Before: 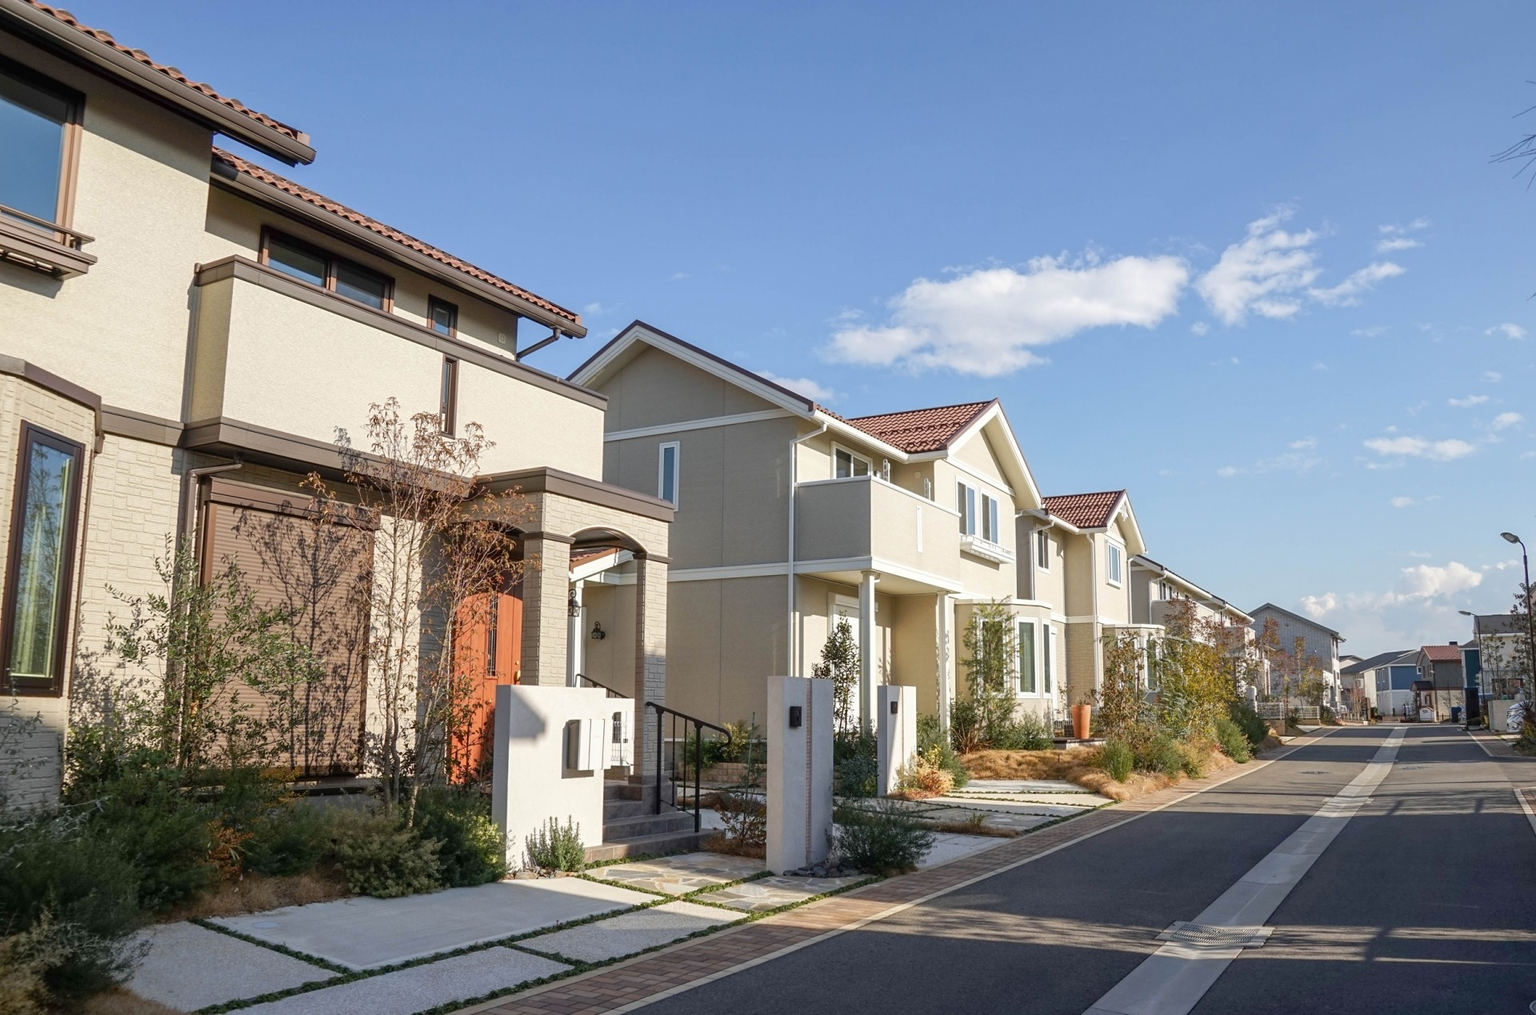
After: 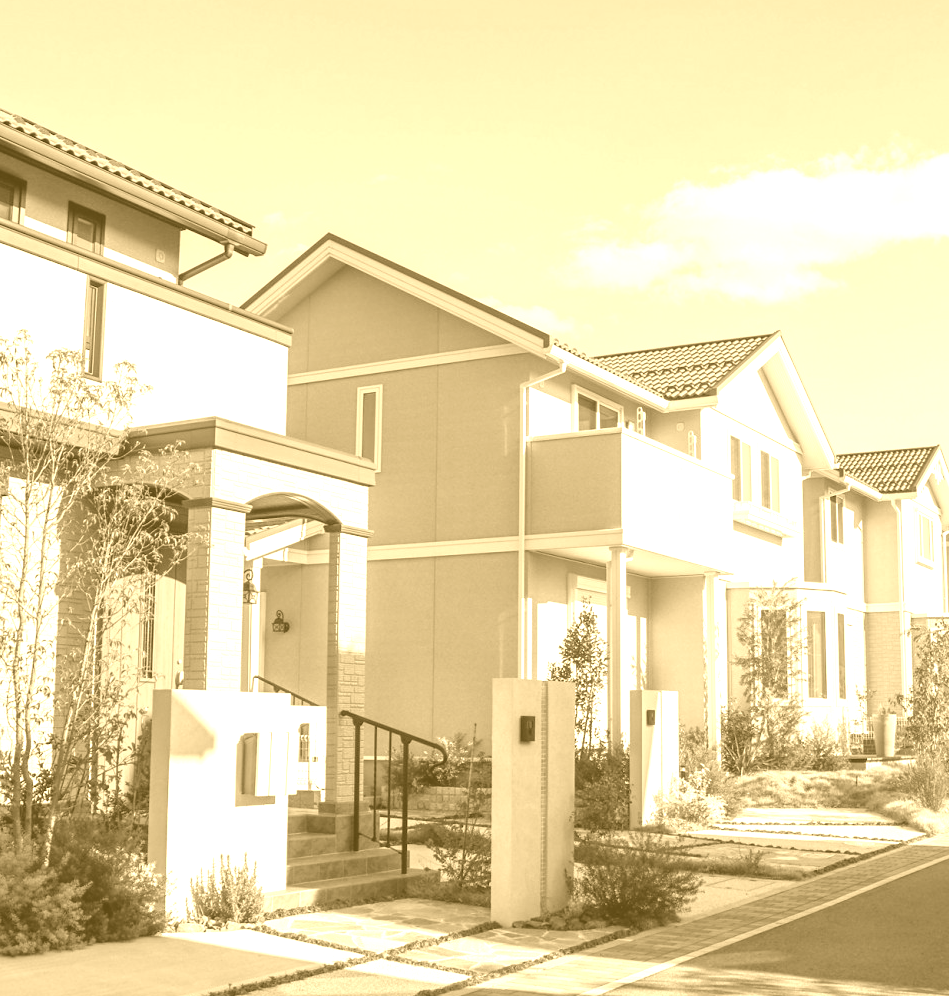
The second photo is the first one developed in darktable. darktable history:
colorize: hue 36°, source mix 100%
crop and rotate: angle 0.02°, left 24.353%, top 13.219%, right 26.156%, bottom 8.224%
white balance: red 0.986, blue 1.01
exposure: exposure 0.217 EV, compensate highlight preservation false
